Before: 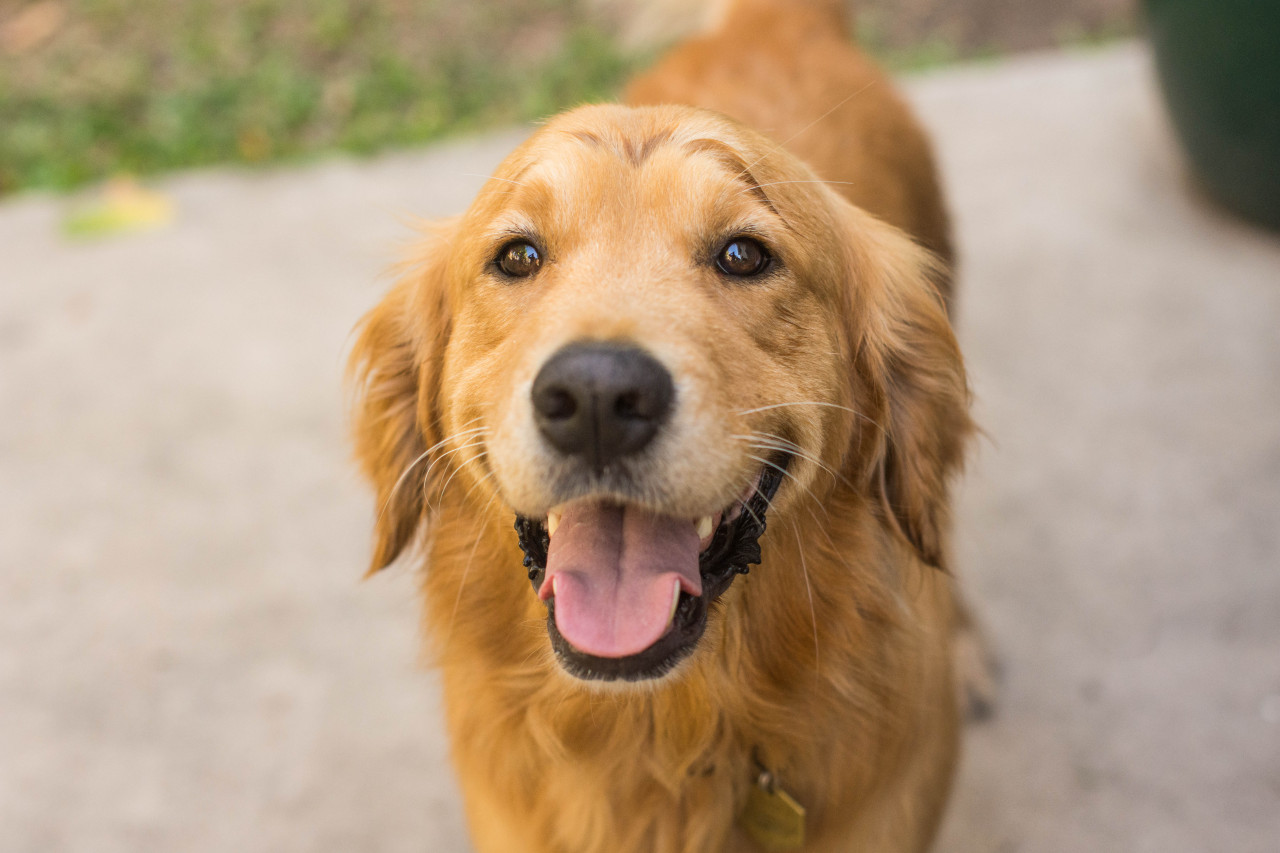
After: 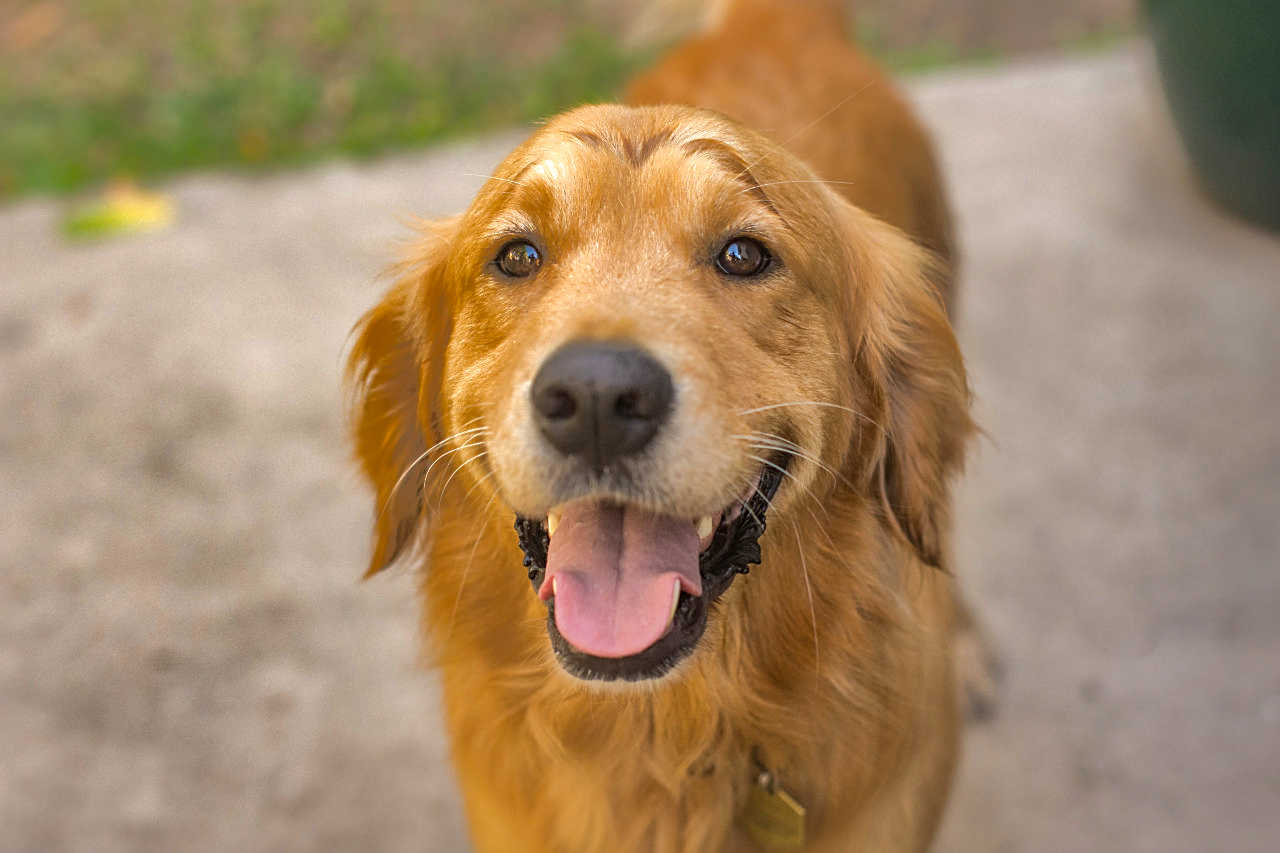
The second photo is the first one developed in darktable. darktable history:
sharpen: on, module defaults
exposure: exposure 0.292 EV, compensate exposure bias true, compensate highlight preservation false
shadows and highlights: shadows 38.68, highlights -75.69
